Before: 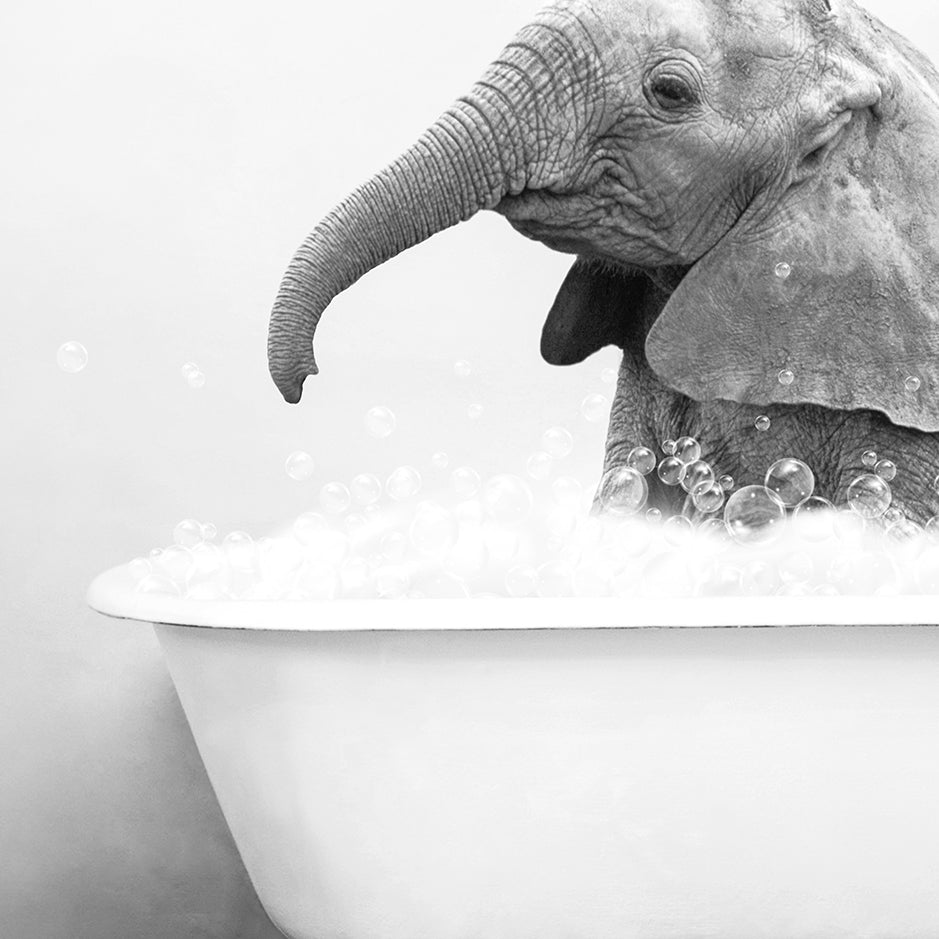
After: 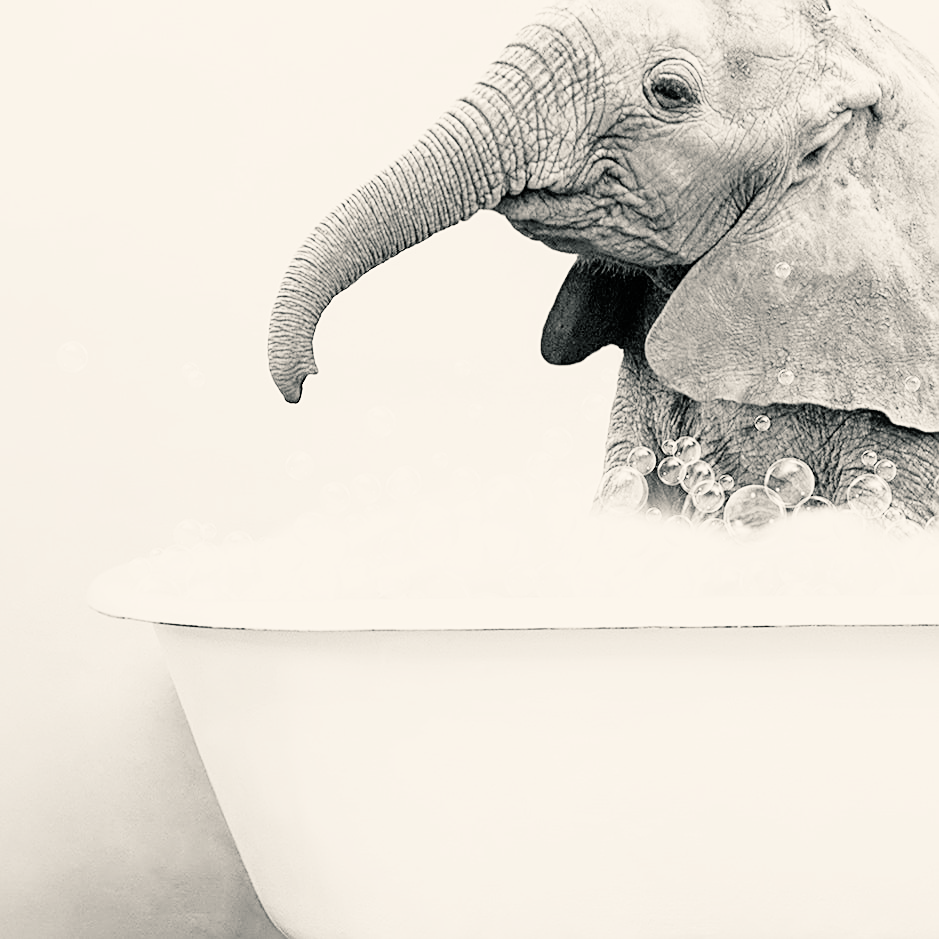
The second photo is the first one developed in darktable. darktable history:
color balance rgb: shadows lift › chroma 2.887%, shadows lift › hue 192.37°, highlights gain › chroma 3.07%, highlights gain › hue 76.67°, linear chroma grading › global chroma 15.437%, perceptual saturation grading › global saturation 10.372%
sharpen: on, module defaults
exposure: black level correction 0, exposure 1.106 EV, compensate highlight preservation false
filmic rgb: black relative exposure -7.49 EV, white relative exposure 5 EV, hardness 3.31, contrast 1.3
